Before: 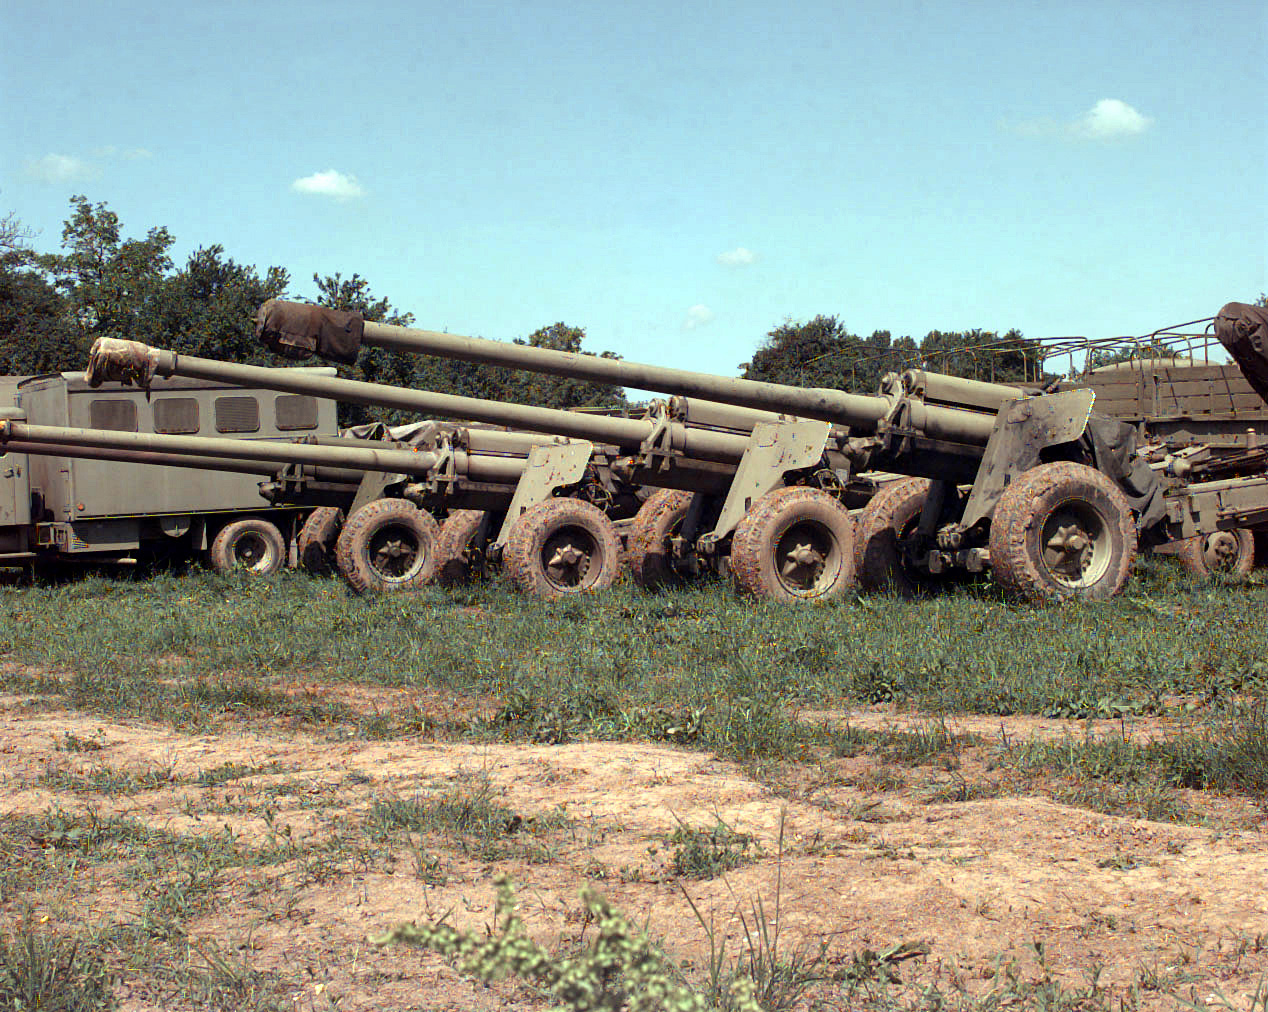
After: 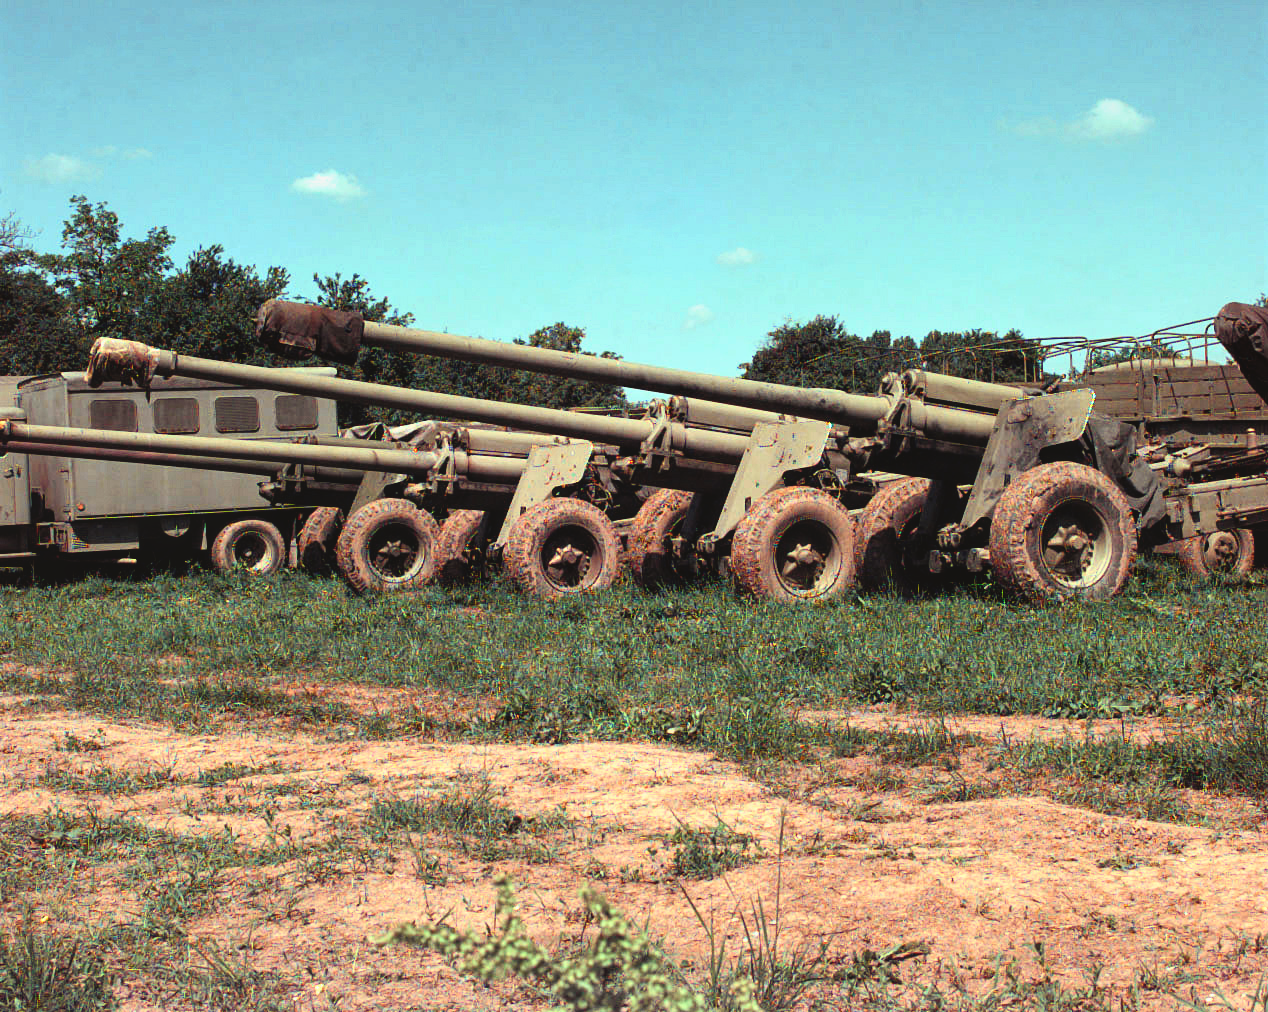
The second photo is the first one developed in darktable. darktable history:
local contrast: highlights 136%, shadows 116%, detail 138%, midtone range 0.253
exposure: black level correction -0.035, exposure -0.498 EV, compensate highlight preservation false
tone curve: curves: ch0 [(0, 0) (0.128, 0.068) (0.292, 0.274) (0.46, 0.482) (0.653, 0.717) (0.819, 0.869) (0.998, 0.969)]; ch1 [(0, 0) (0.384, 0.365) (0.463, 0.45) (0.486, 0.486) (0.503, 0.504) (0.517, 0.517) (0.549, 0.572) (0.583, 0.615) (0.672, 0.699) (0.774, 0.817) (1, 1)]; ch2 [(0, 0) (0.374, 0.344) (0.446, 0.443) (0.494, 0.5) (0.527, 0.529) (0.565, 0.591) (0.644, 0.682) (1, 1)], color space Lab, independent channels, preserve colors none
